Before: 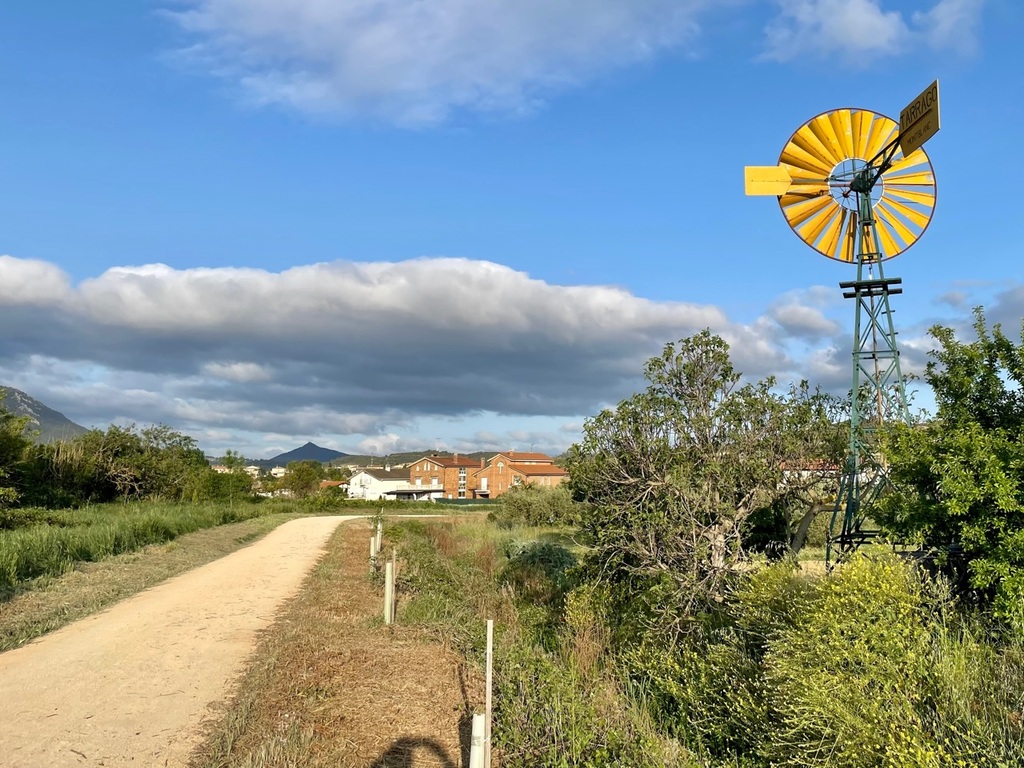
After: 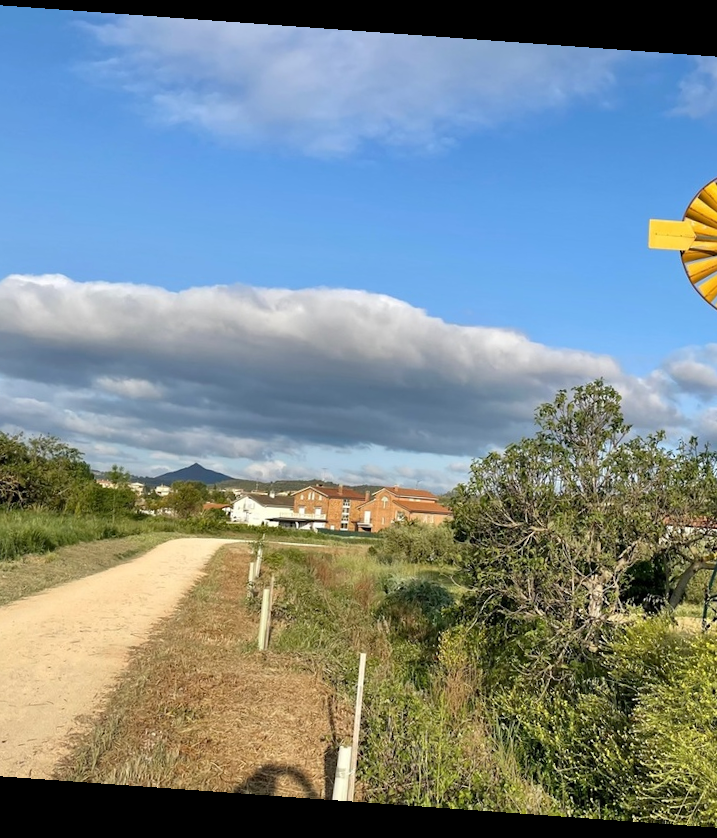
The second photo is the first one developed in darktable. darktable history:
rotate and perspective: rotation 4.1°, automatic cropping off
crop and rotate: left 12.648%, right 20.685%
